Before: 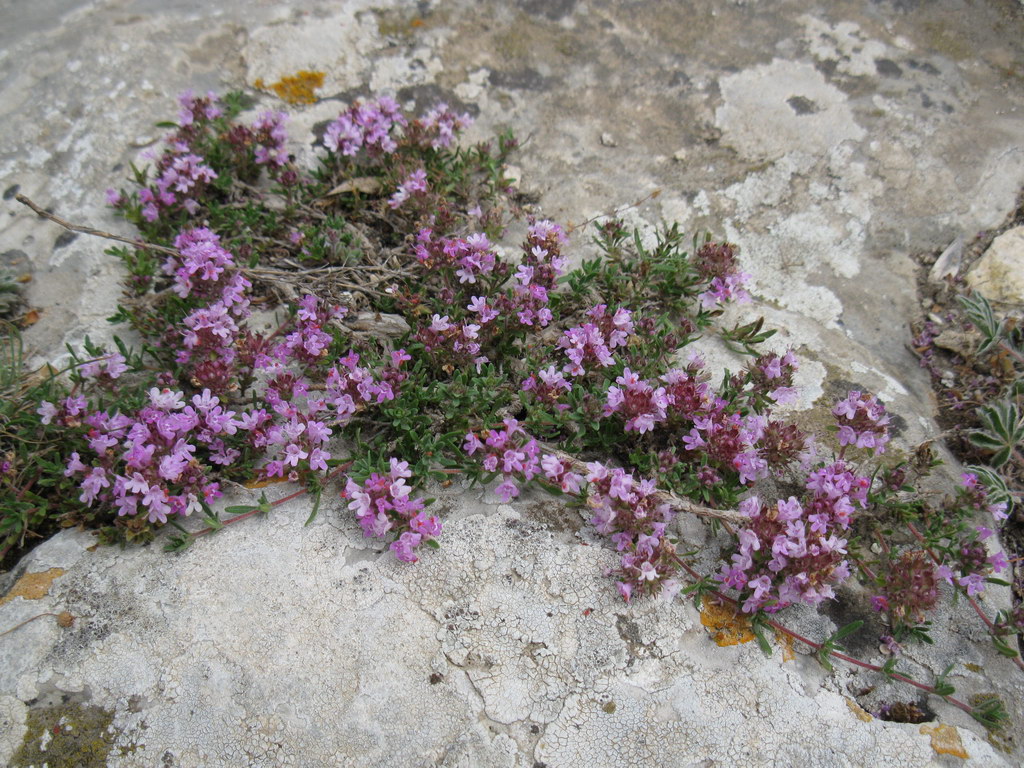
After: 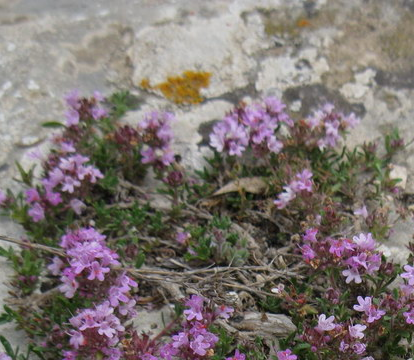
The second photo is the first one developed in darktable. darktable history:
crop and rotate: left 11.21%, top 0.116%, right 48.351%, bottom 52.922%
